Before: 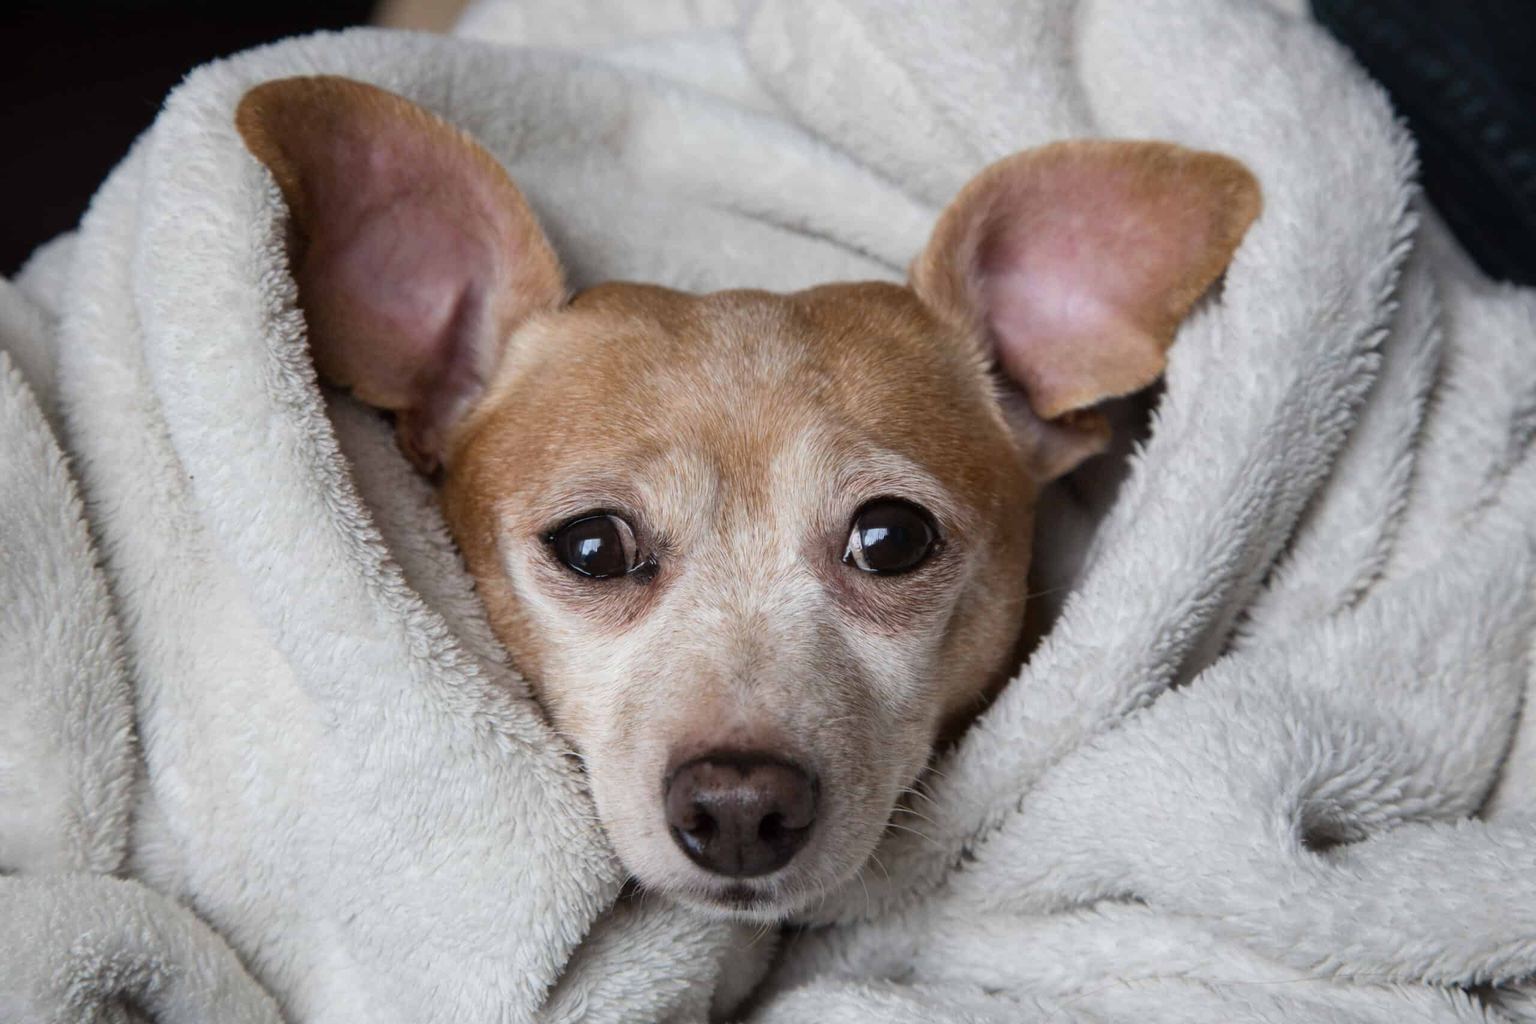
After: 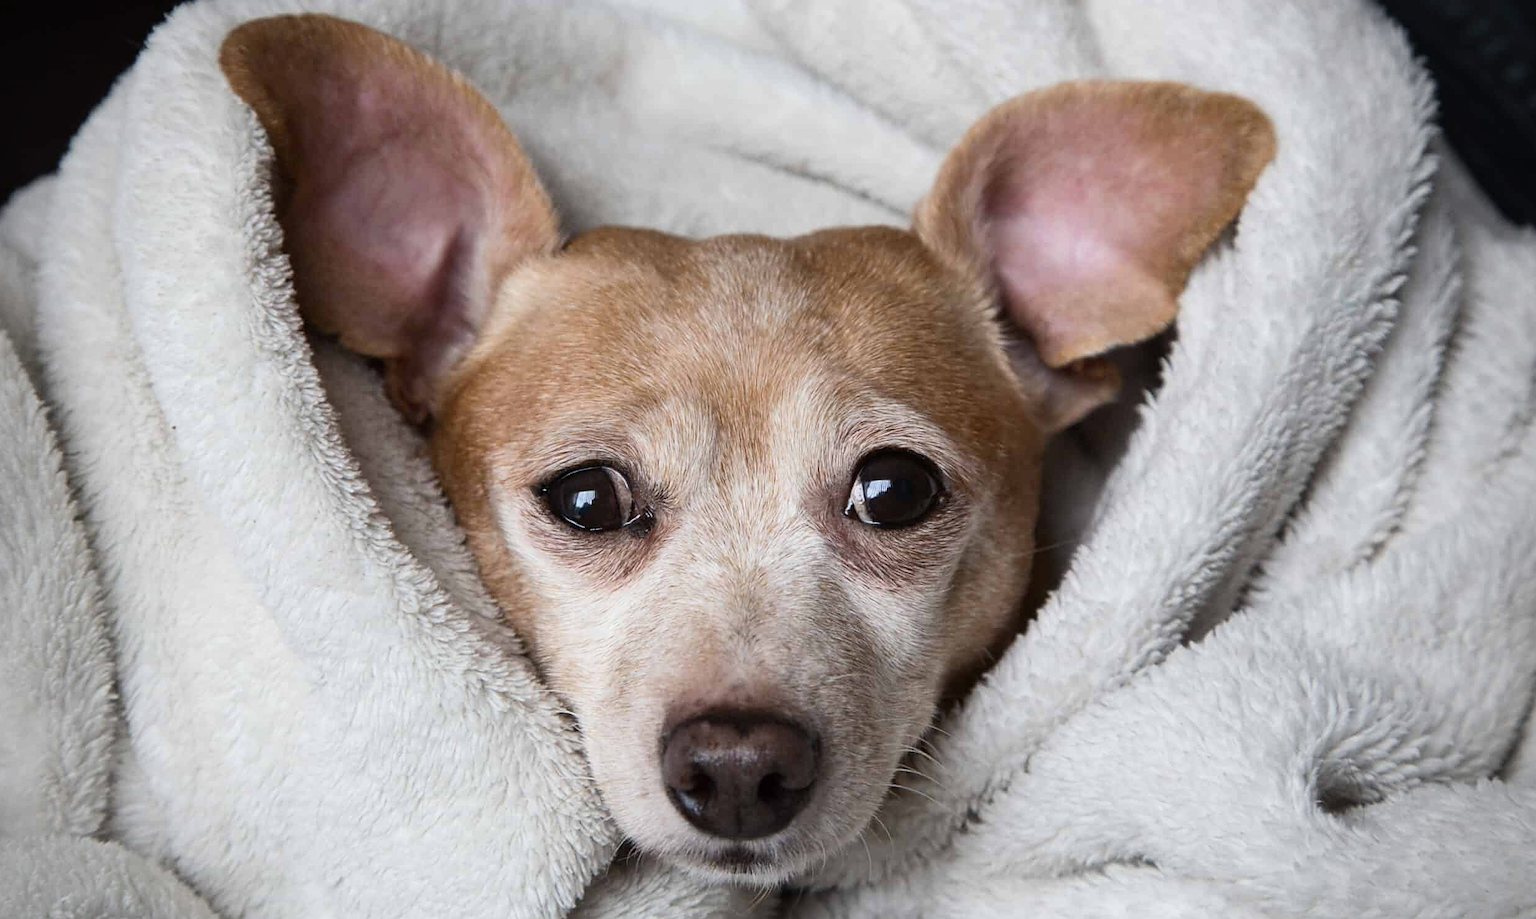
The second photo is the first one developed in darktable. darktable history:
crop: left 1.507%, top 6.147%, right 1.379%, bottom 6.637%
vignetting: on, module defaults
sharpen: on, module defaults
contrast brightness saturation: contrast 0.15, brightness 0.05
